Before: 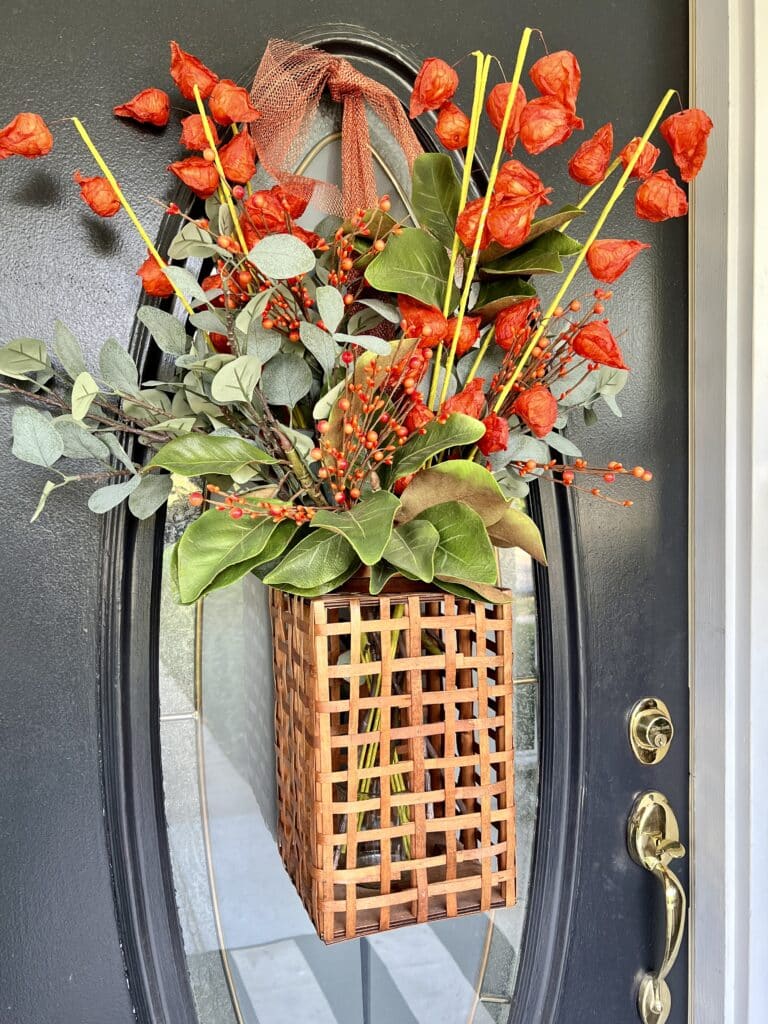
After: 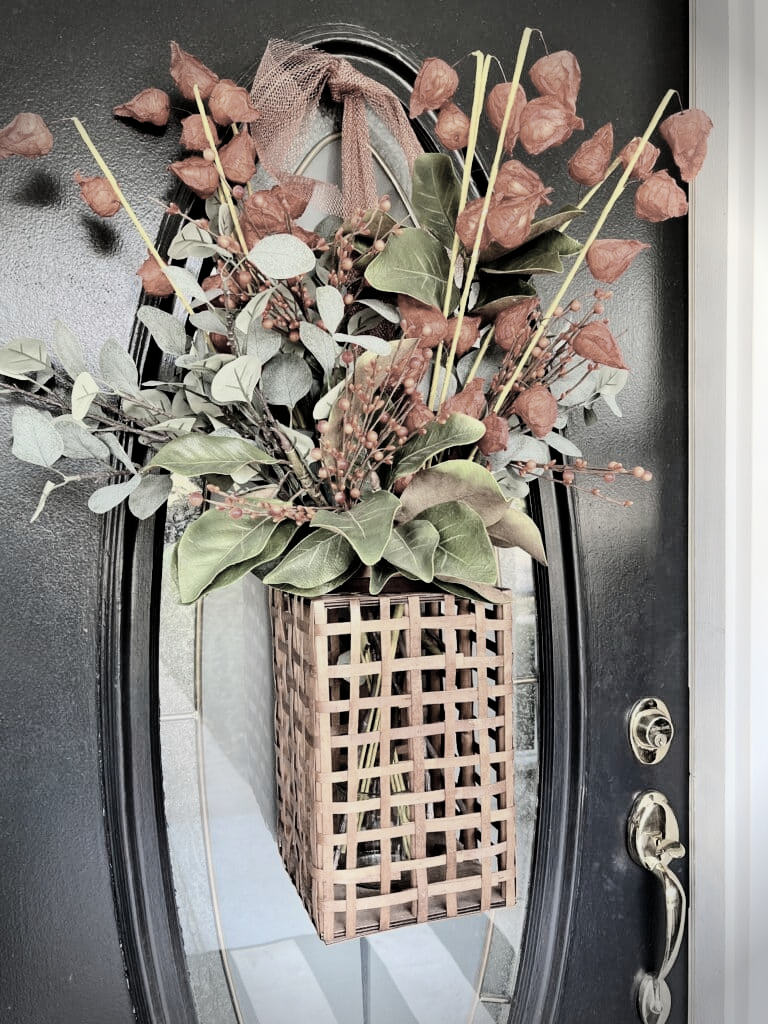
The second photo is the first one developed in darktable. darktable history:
filmic rgb: hardness 4.17, contrast 1.364, color science v6 (2022)
shadows and highlights: shadows -21.3, highlights 100, soften with gaussian
color balance rgb: global vibrance 0.5%
rgb curve: mode RGB, independent channels
vignetting: fall-off start 88.03%, fall-off radius 24.9%
color zones: curves: ch1 [(0.238, 0.163) (0.476, 0.2) (0.733, 0.322) (0.848, 0.134)]
